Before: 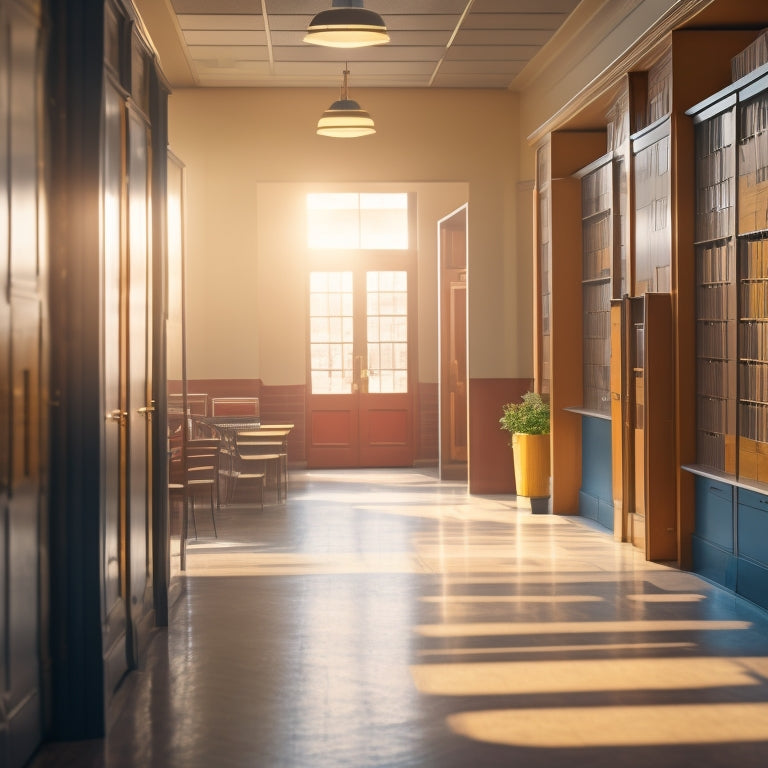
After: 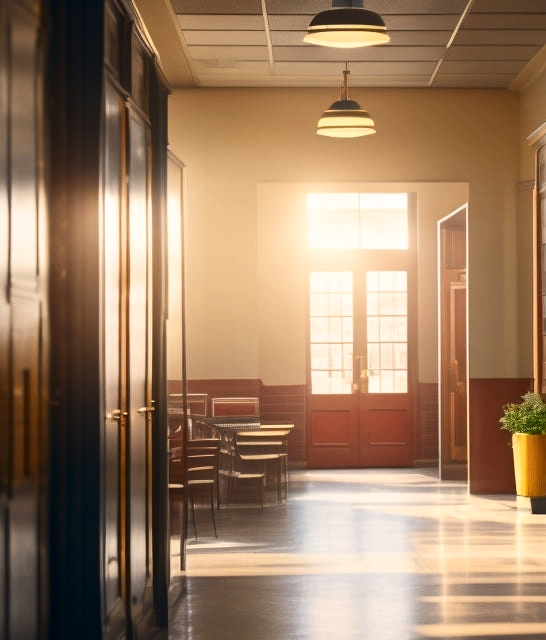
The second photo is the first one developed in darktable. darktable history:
contrast brightness saturation: contrast 0.2, brightness -0.11, saturation 0.1
crop: right 28.885%, bottom 16.626%
